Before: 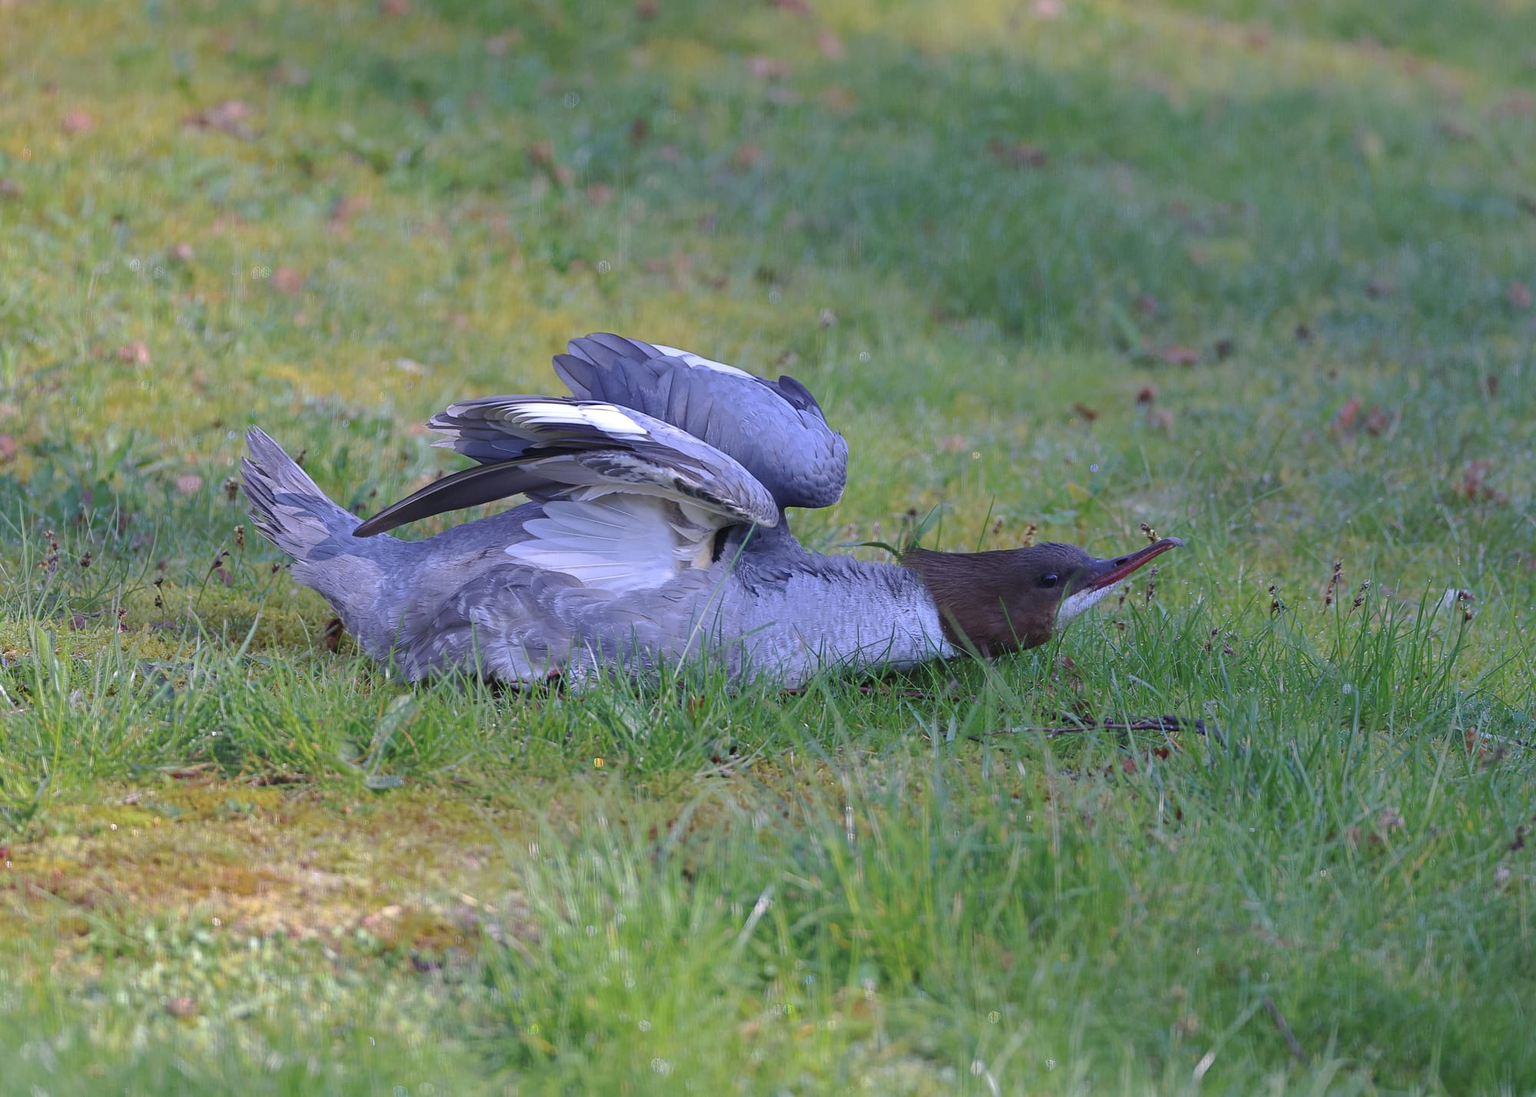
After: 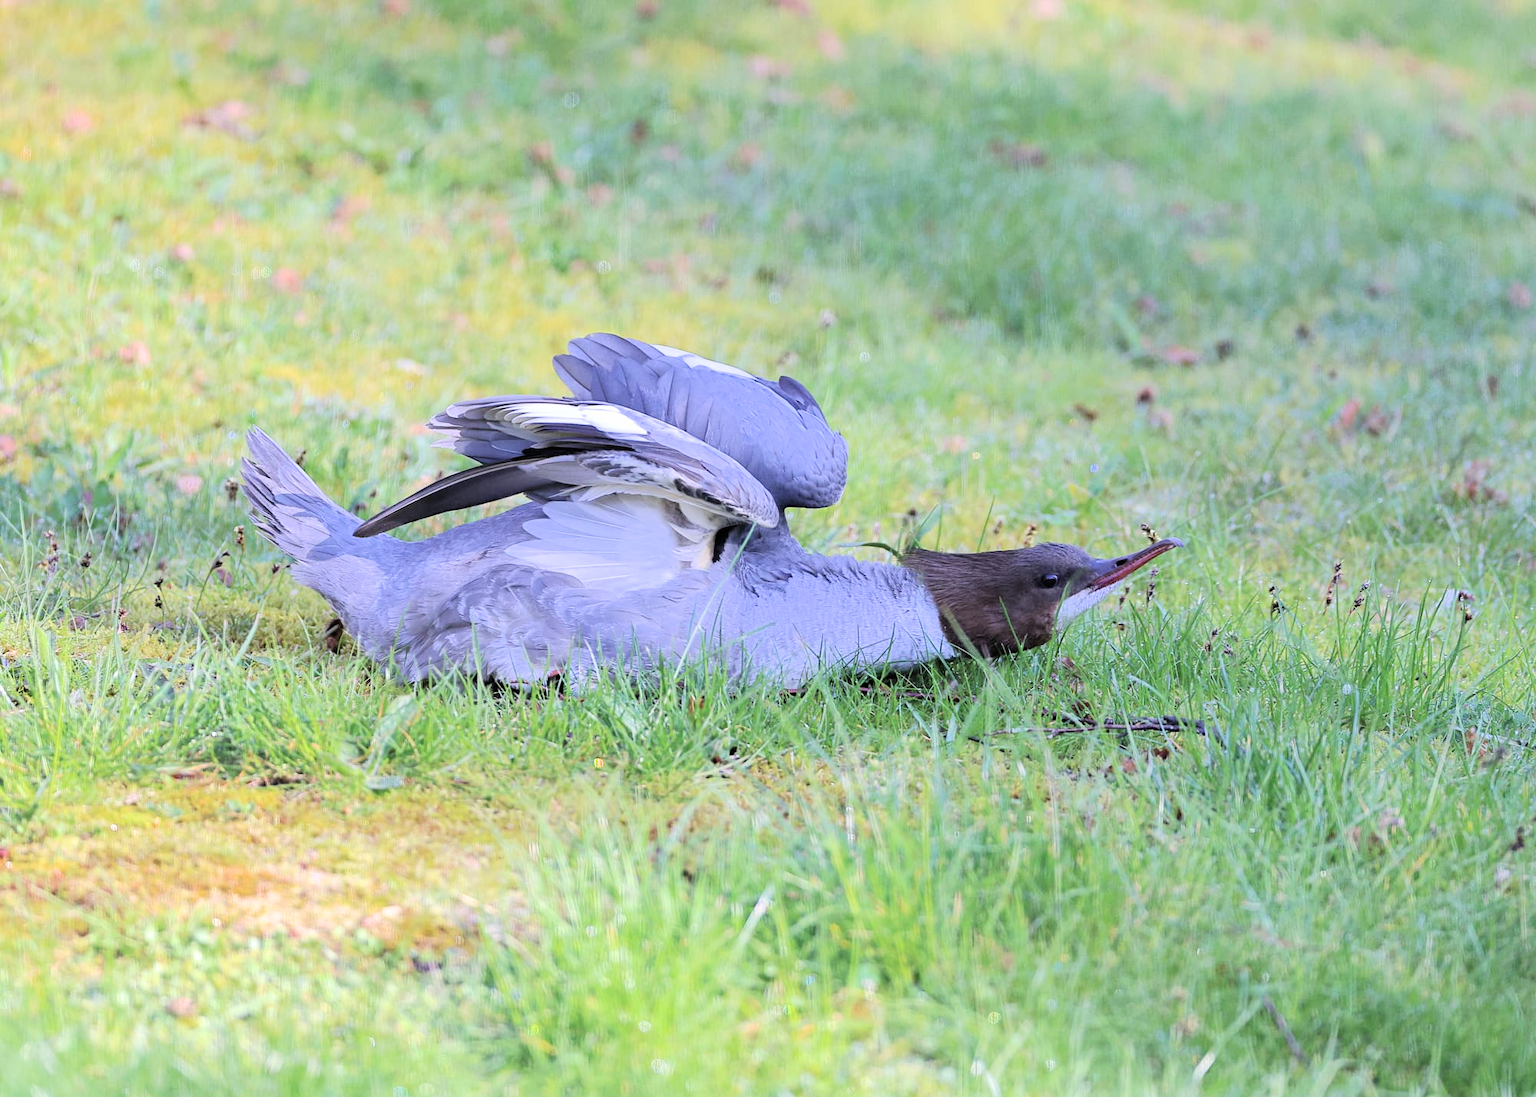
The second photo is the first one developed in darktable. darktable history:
exposure: black level correction 0, exposure 1.2 EV, compensate highlight preservation false
filmic rgb: black relative exposure -4.99 EV, white relative exposure 4 EV, threshold 5.98 EV, hardness 2.9, contrast 1.395, color science v6 (2022), iterations of high-quality reconstruction 0, enable highlight reconstruction true
